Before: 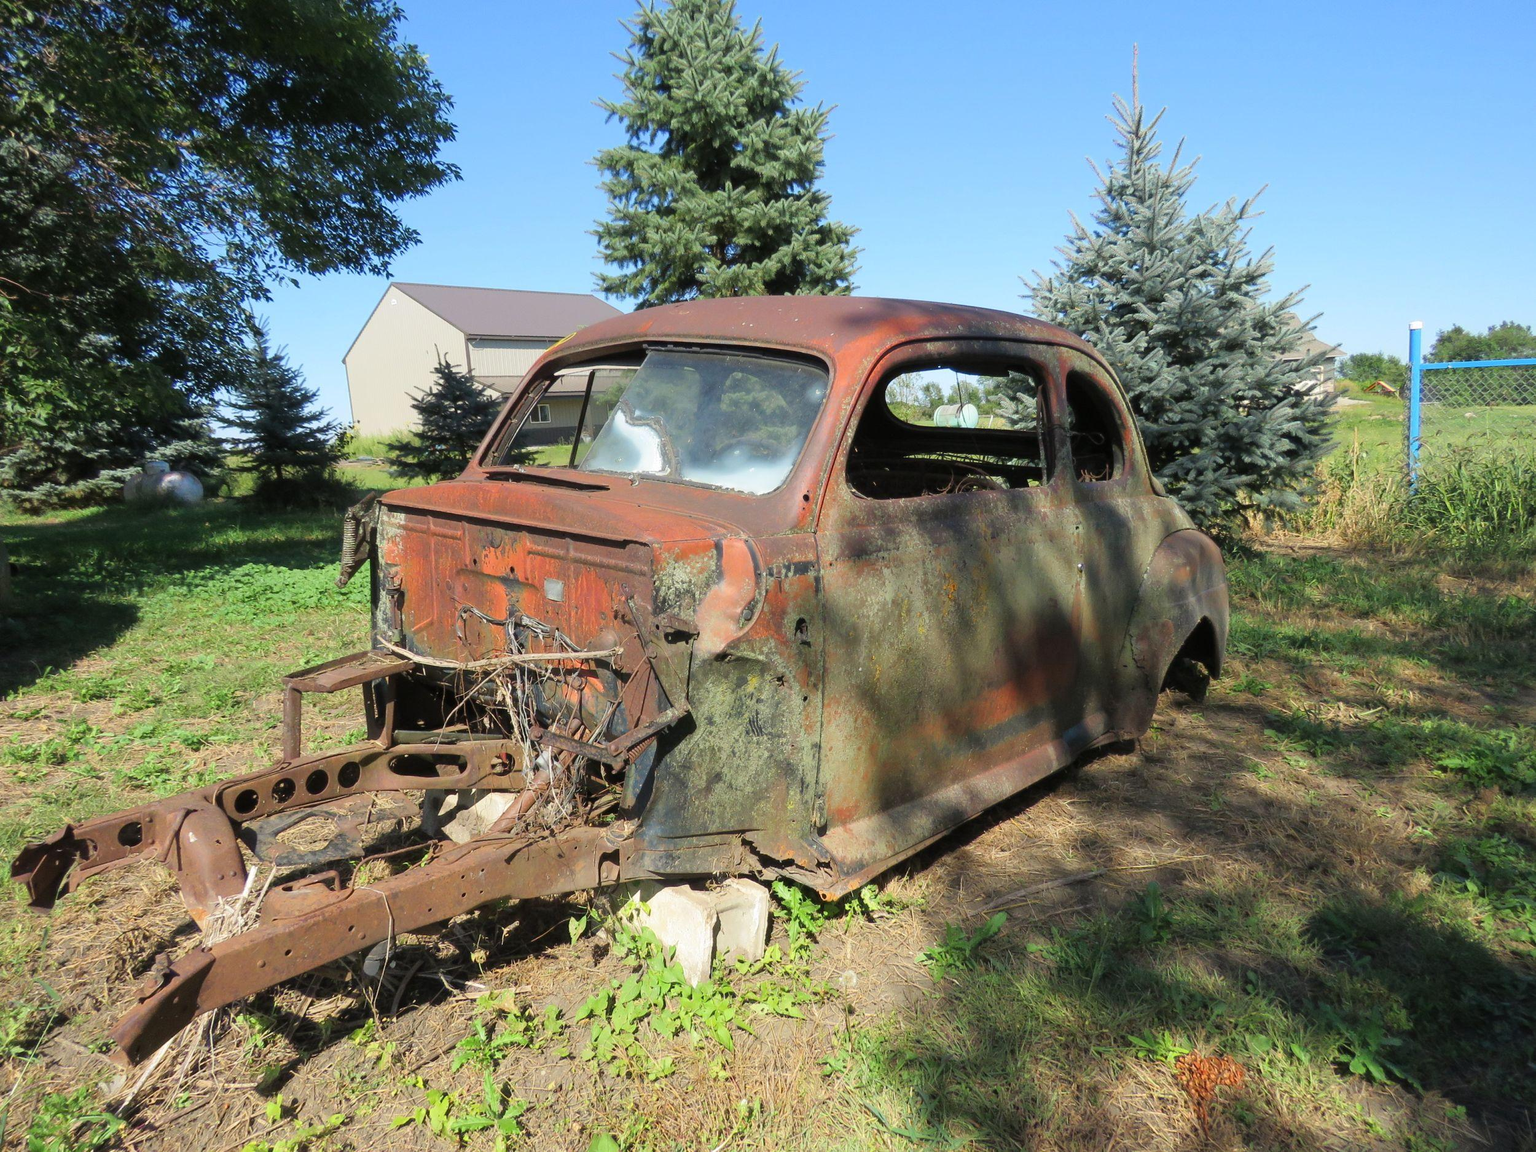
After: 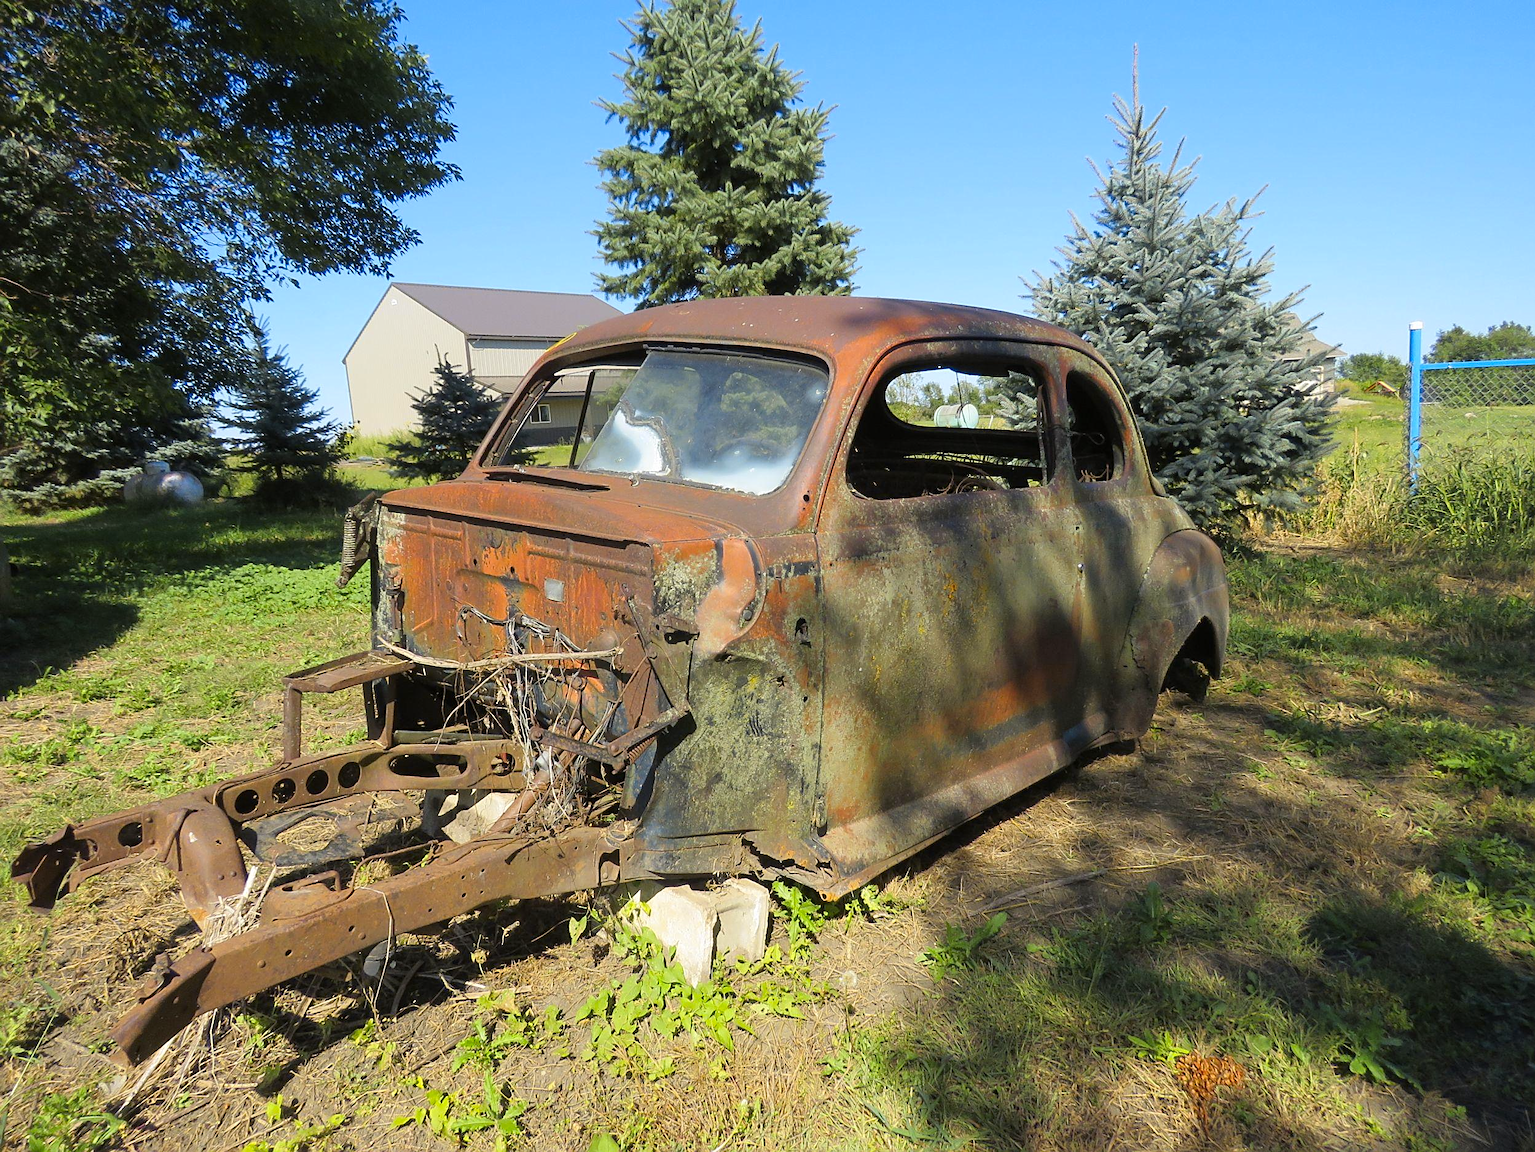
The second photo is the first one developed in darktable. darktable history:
sharpen: on, module defaults
color contrast: green-magenta contrast 0.85, blue-yellow contrast 1.25, unbound 0
